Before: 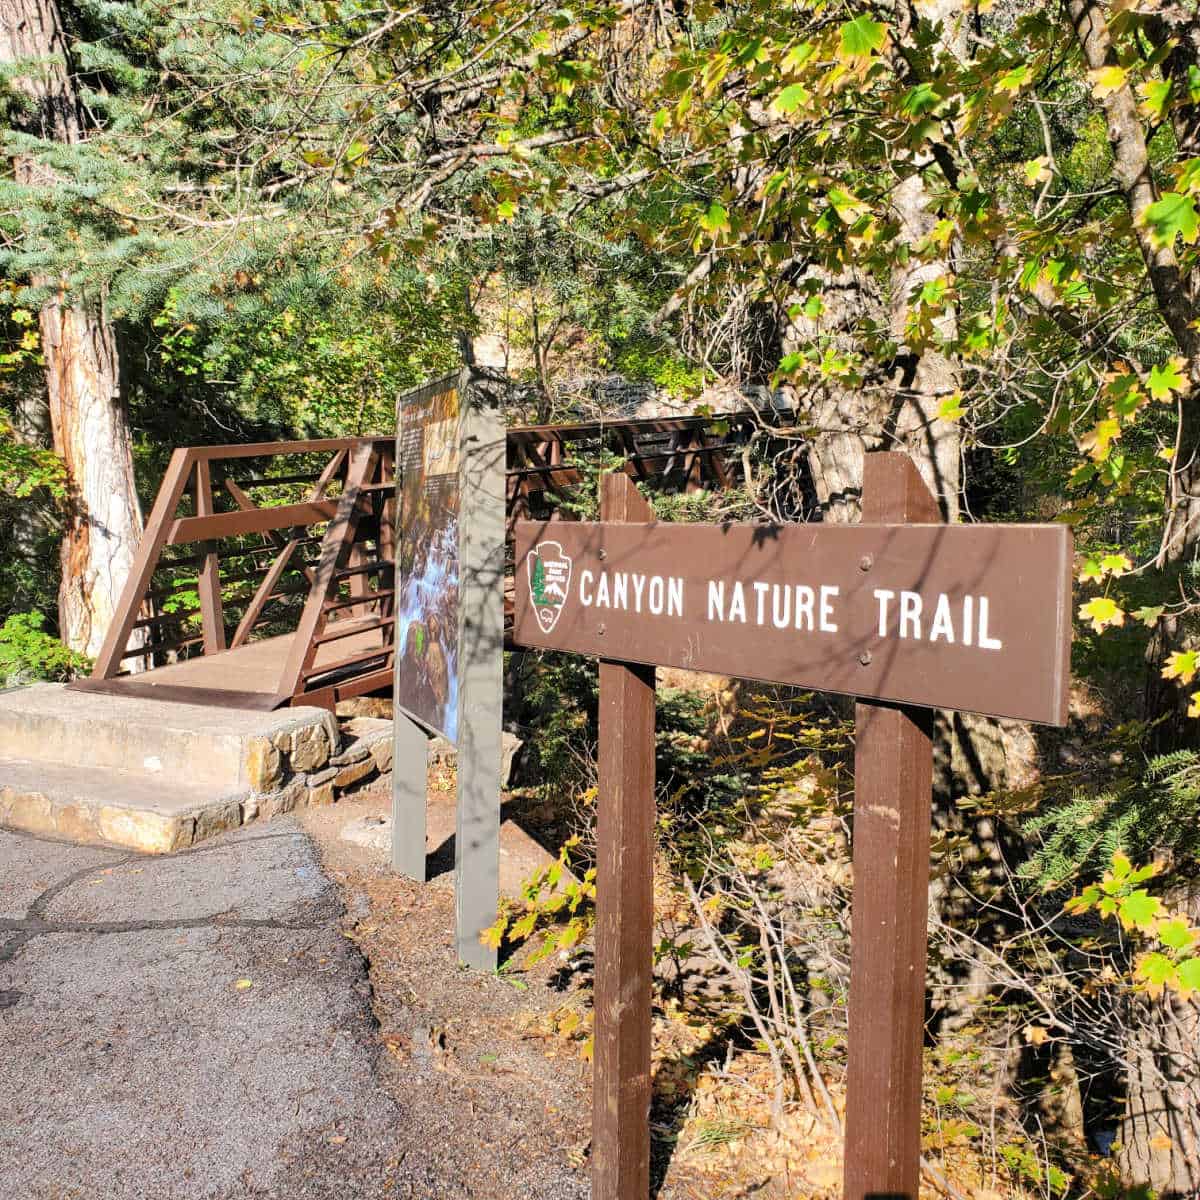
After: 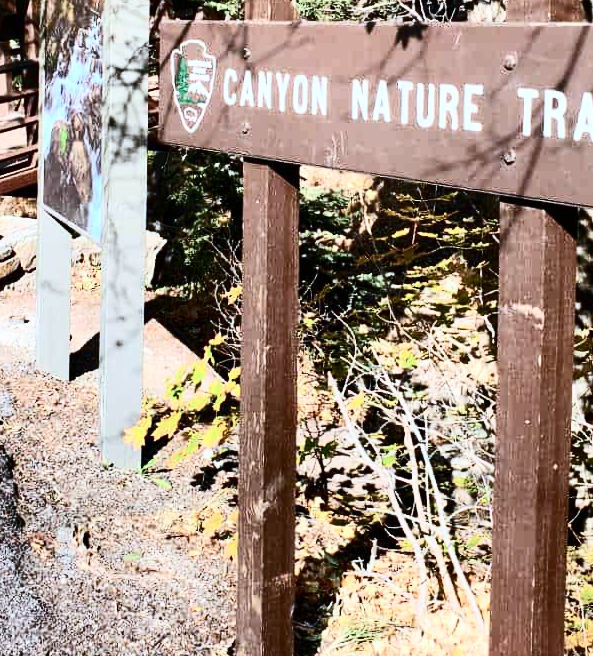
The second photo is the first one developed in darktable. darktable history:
crop: left 29.672%, top 41.786%, right 20.851%, bottom 3.487%
contrast brightness saturation: contrast 0.5, saturation -0.1
exposure: black level correction -0.001, exposure 0.08 EV, compensate highlight preservation false
color correction: highlights a* -4.18, highlights b* -10.81
